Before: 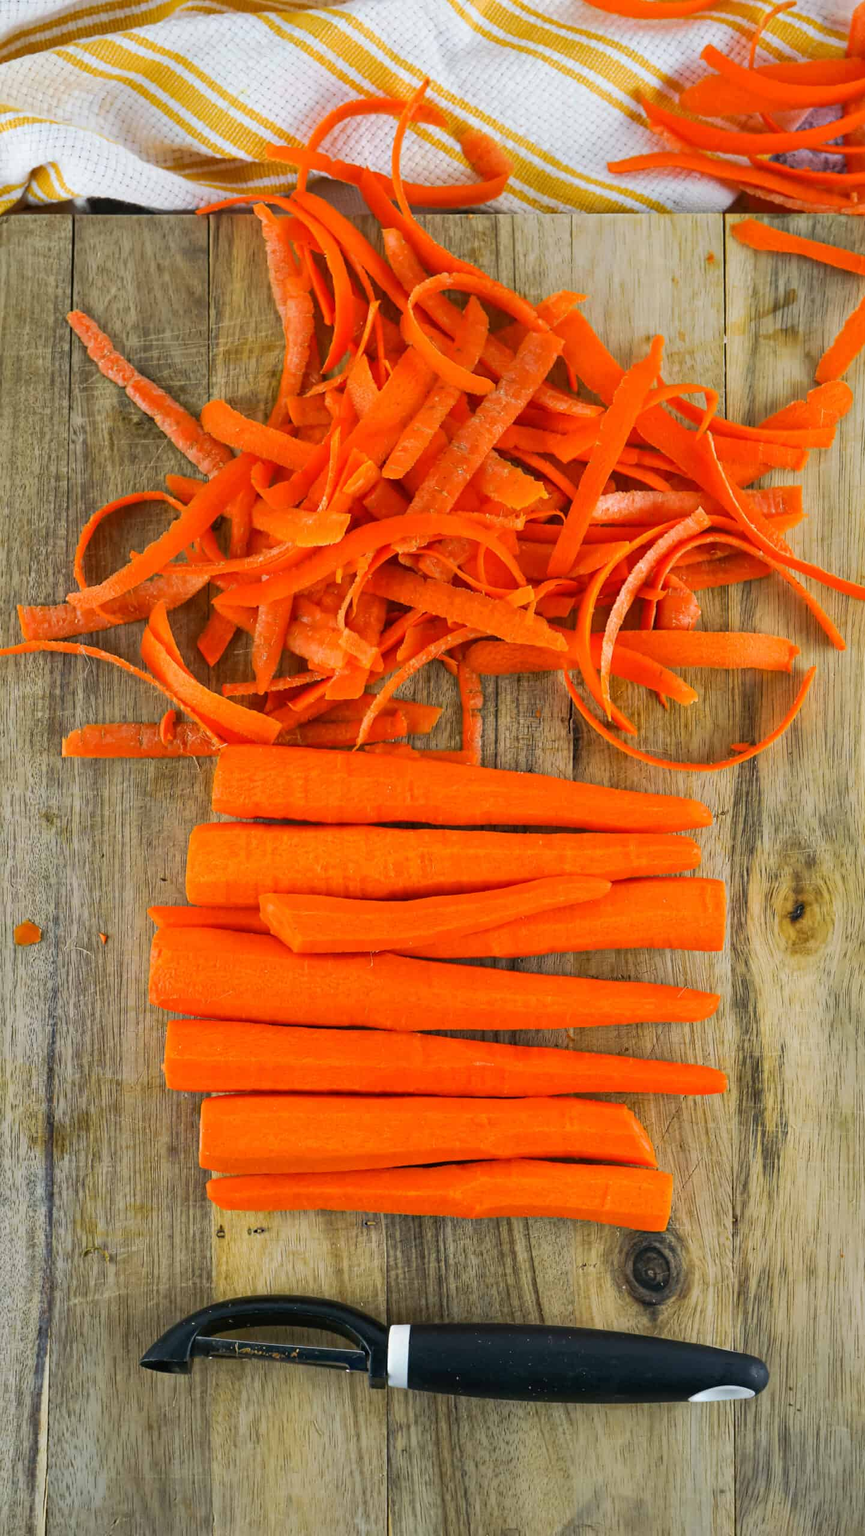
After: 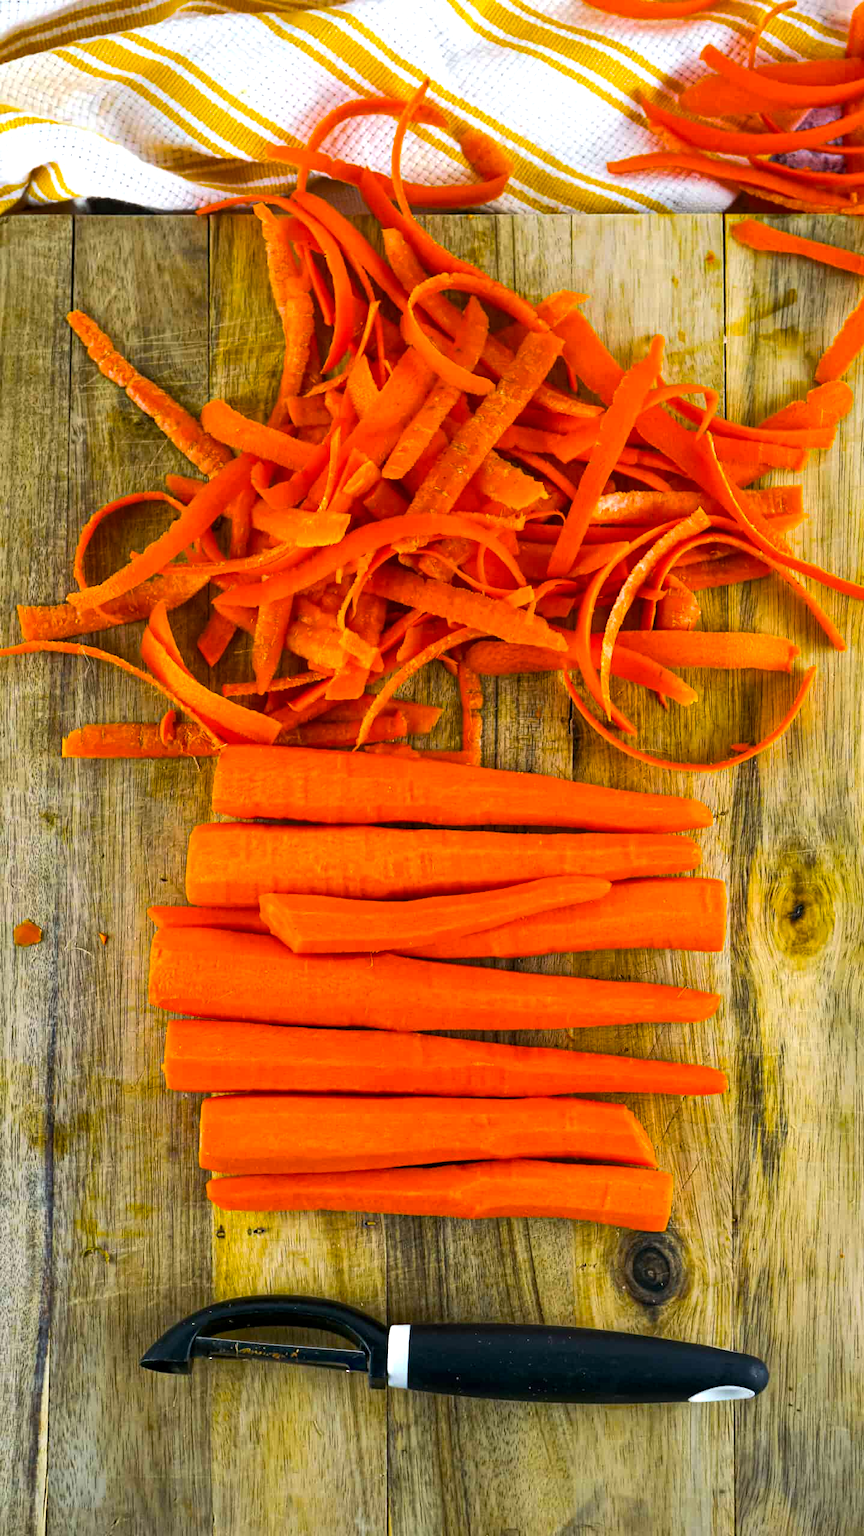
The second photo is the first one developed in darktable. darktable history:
color balance rgb: linear chroma grading › global chroma 9%, perceptual saturation grading › global saturation 36%, perceptual brilliance grading › global brilliance 15%, perceptual brilliance grading › shadows -35%, global vibrance 15%
local contrast: highlights 100%, shadows 100%, detail 120%, midtone range 0.2
